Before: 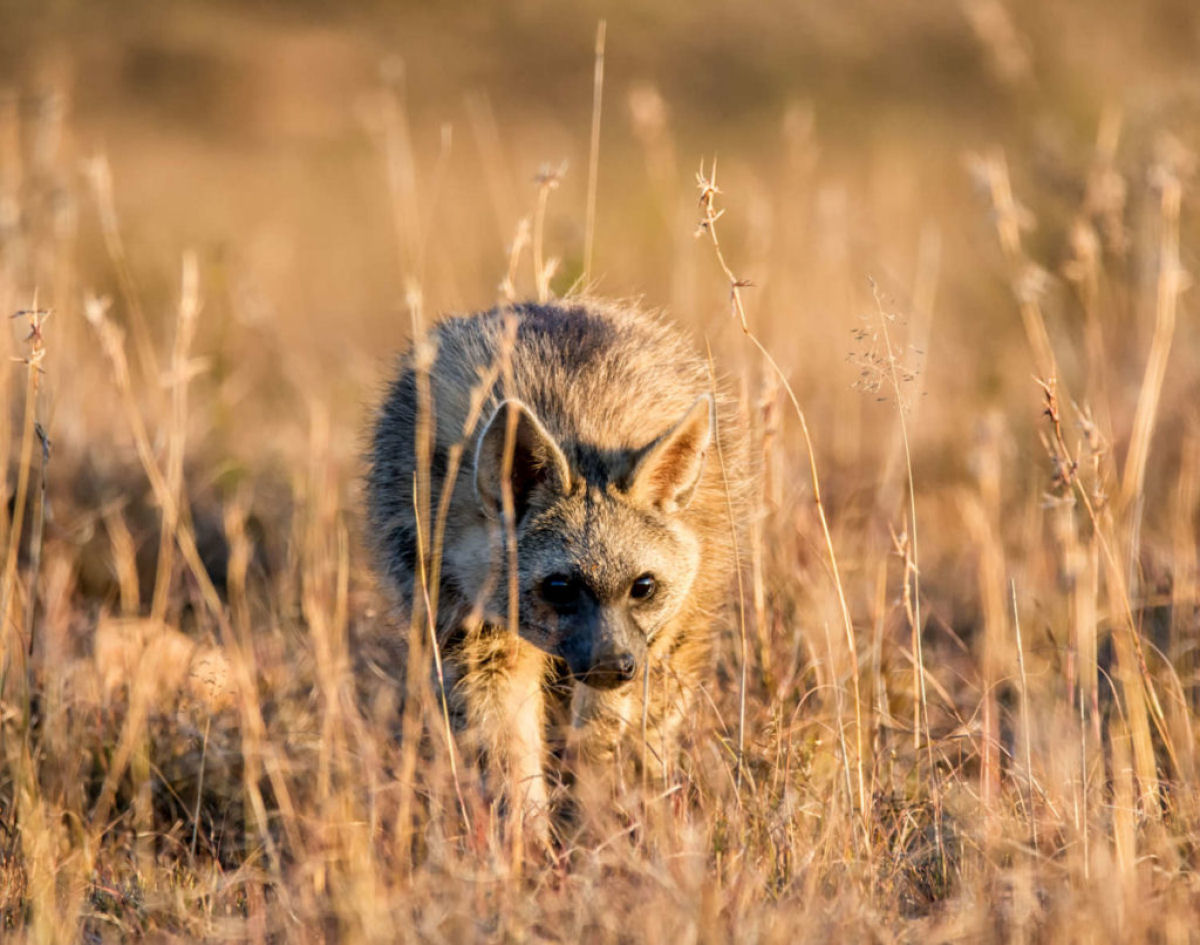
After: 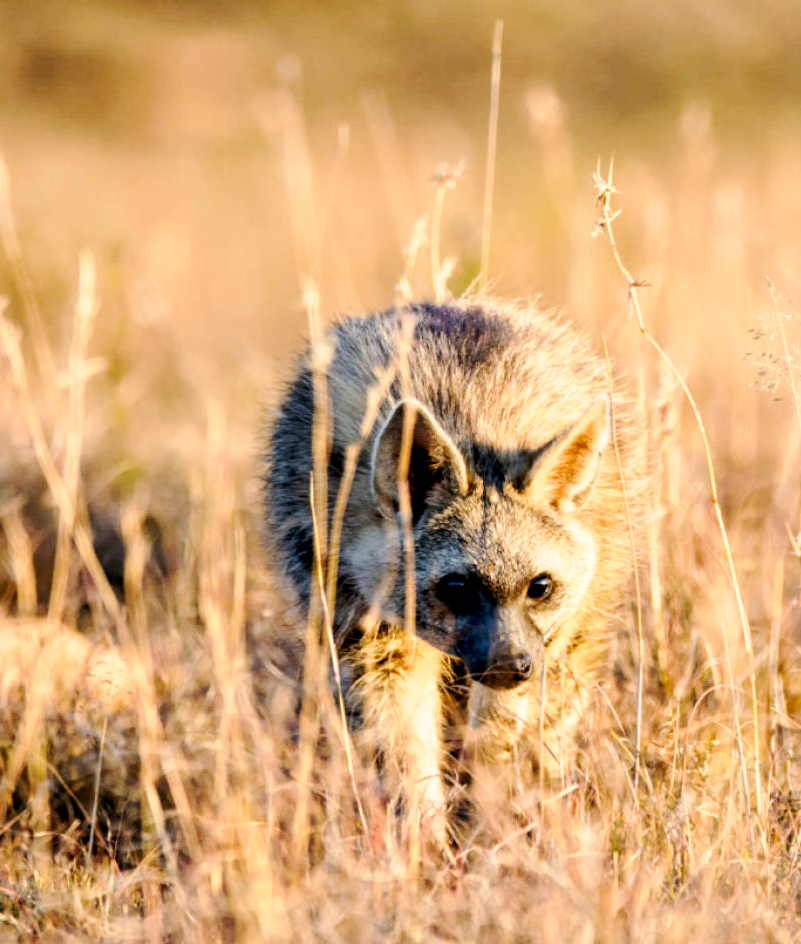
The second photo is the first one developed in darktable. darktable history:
tone curve: curves: ch0 [(0, 0) (0.035, 0.017) (0.131, 0.108) (0.279, 0.279) (0.476, 0.554) (0.617, 0.693) (0.704, 0.77) (0.801, 0.854) (0.895, 0.927) (1, 0.976)]; ch1 [(0, 0) (0.318, 0.278) (0.444, 0.427) (0.493, 0.488) (0.508, 0.502) (0.534, 0.526) (0.562, 0.555) (0.645, 0.648) (0.746, 0.764) (1, 1)]; ch2 [(0, 0) (0.316, 0.292) (0.381, 0.37) (0.423, 0.448) (0.476, 0.482) (0.502, 0.495) (0.522, 0.518) (0.533, 0.532) (0.593, 0.622) (0.634, 0.663) (0.7, 0.7) (0.861, 0.808) (1, 0.951)], preserve colors none
crop and rotate: left 8.633%, right 24.571%
exposure: black level correction 0.004, exposure 0.411 EV, compensate highlight preservation false
